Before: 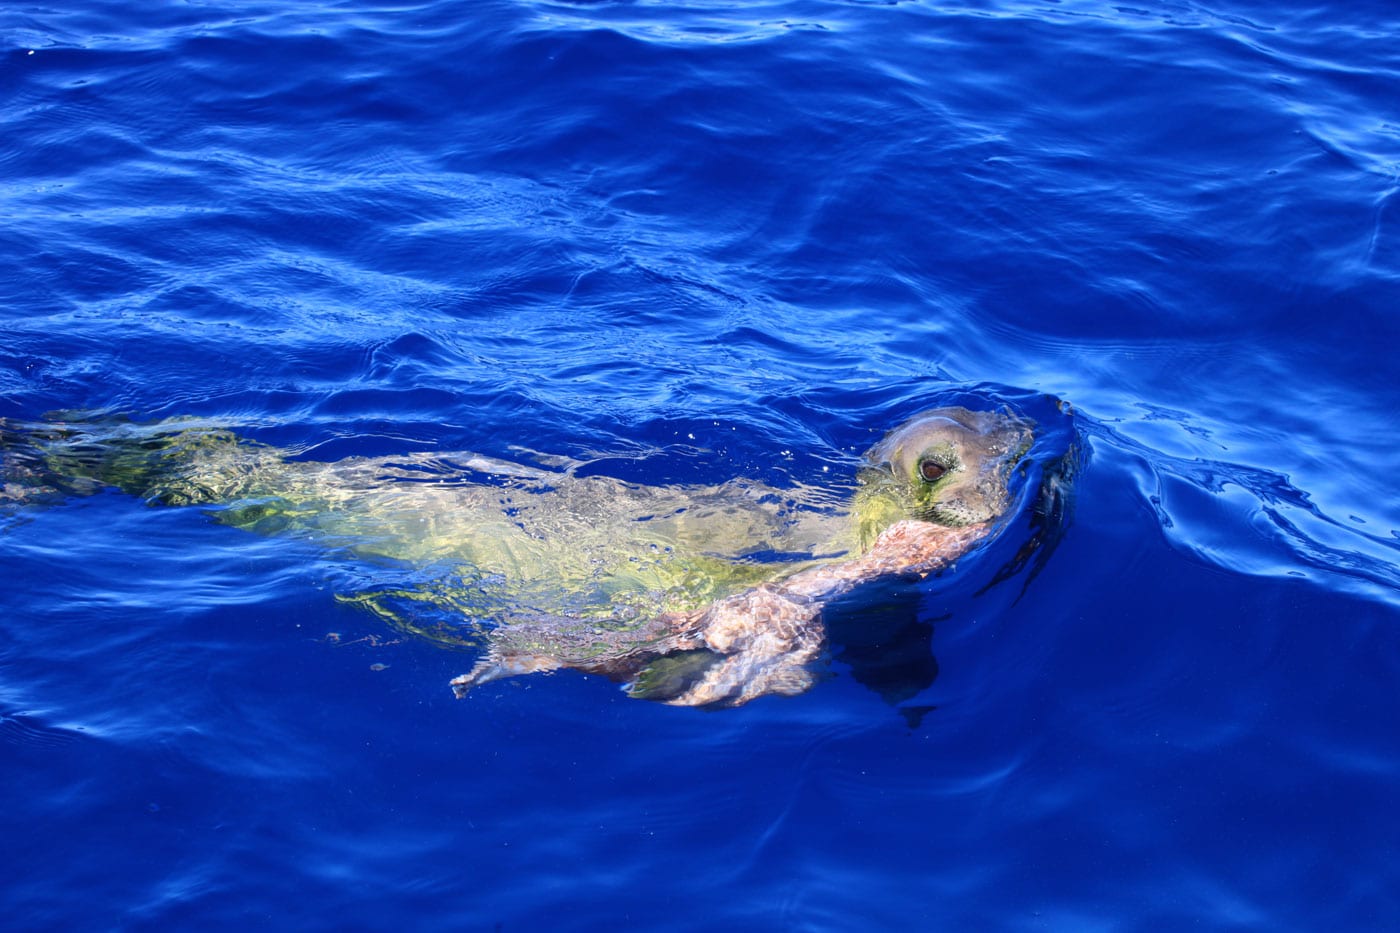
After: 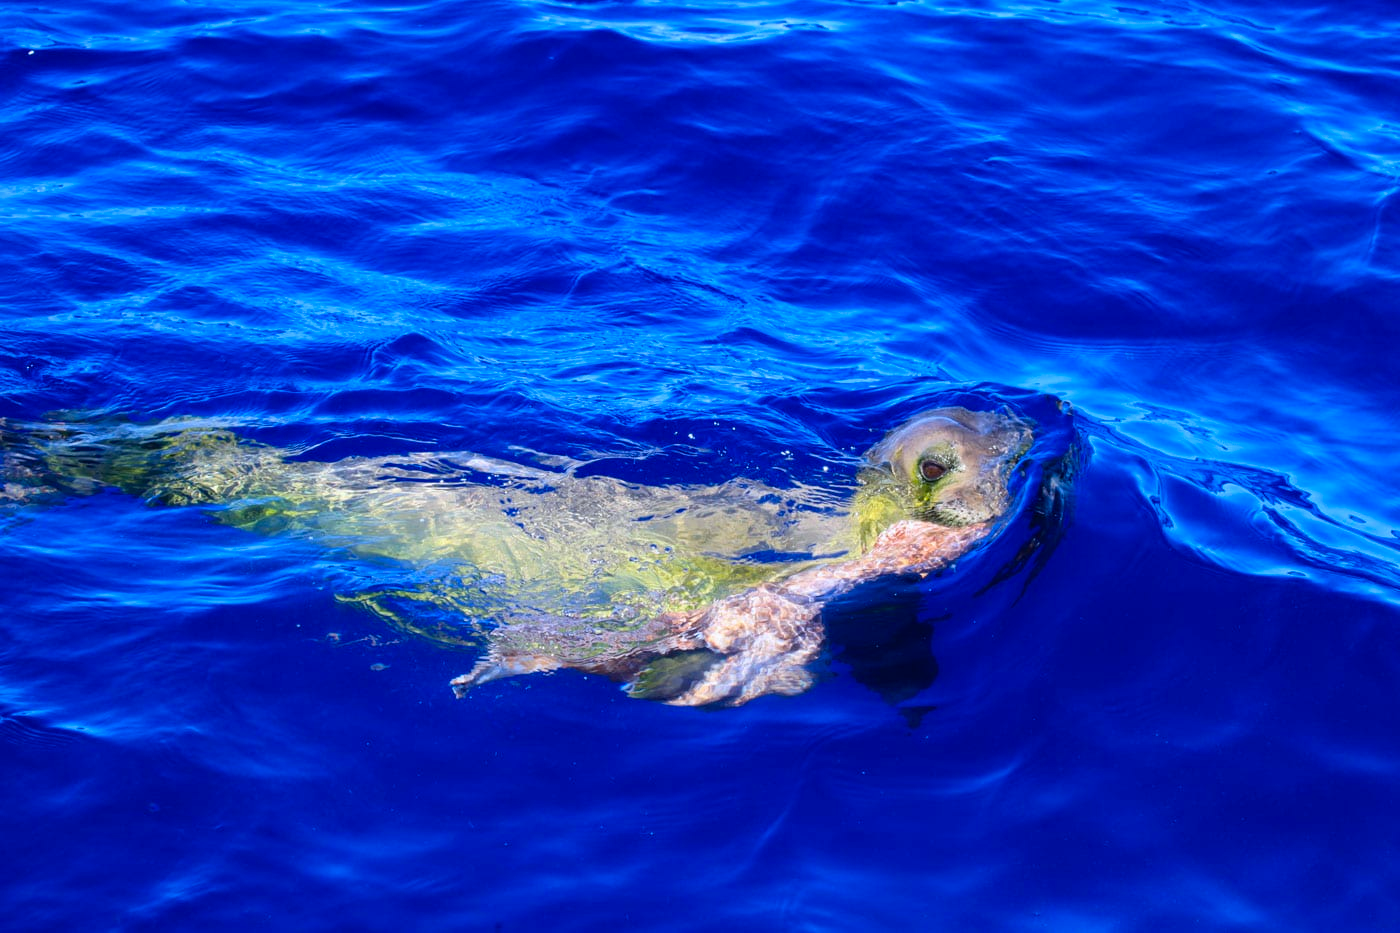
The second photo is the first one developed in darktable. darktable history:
color balance rgb: perceptual saturation grading › global saturation 25%, global vibrance 20%
white balance: red 0.982, blue 1.018
